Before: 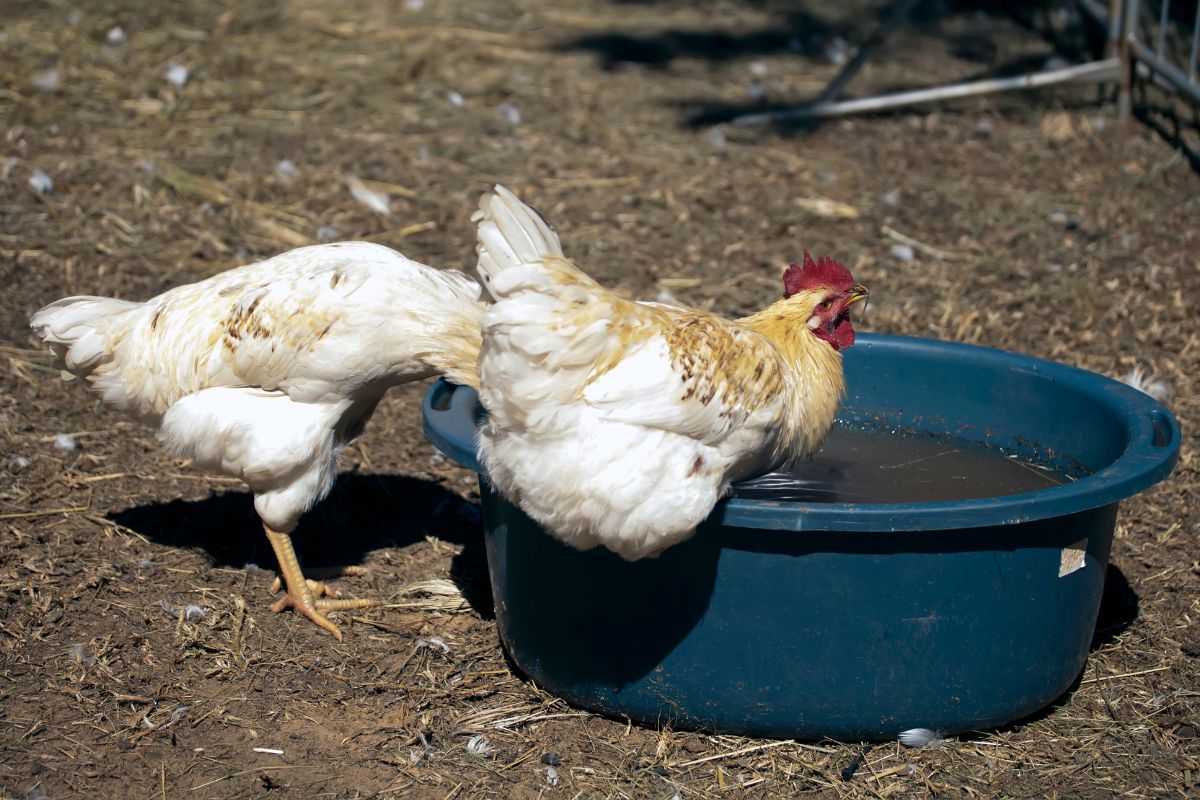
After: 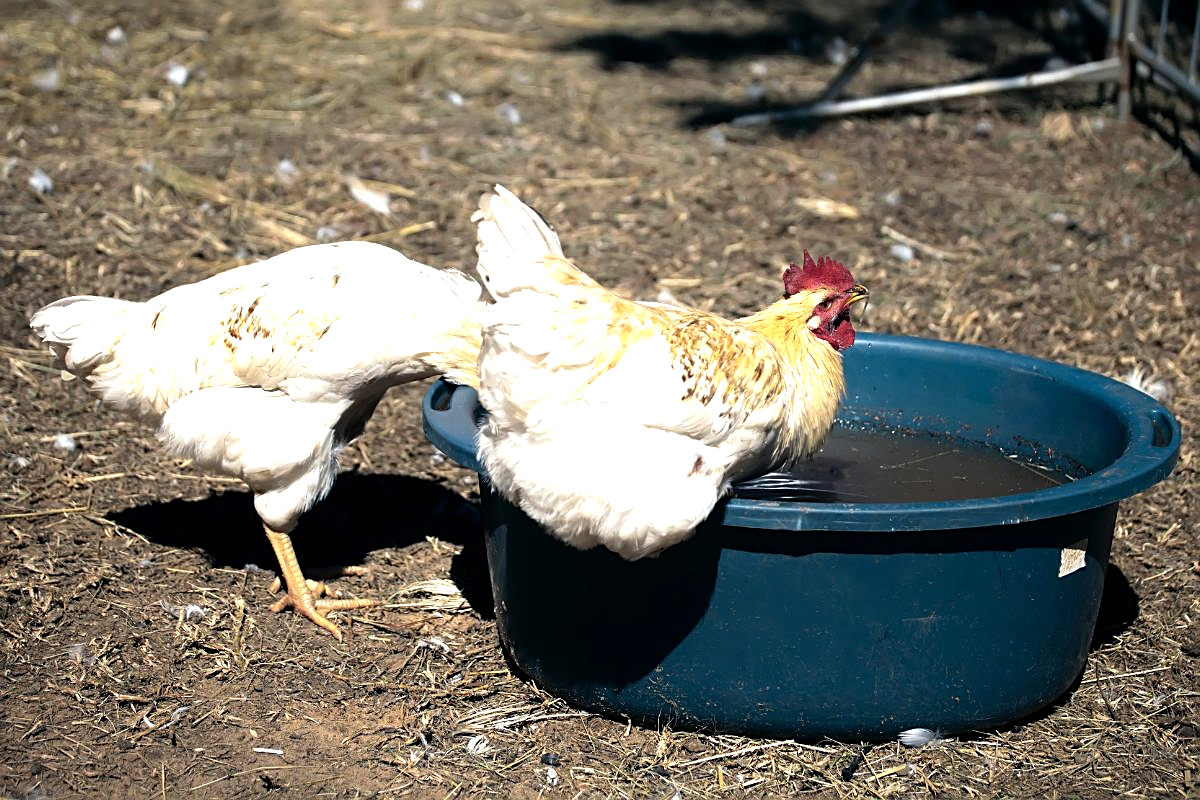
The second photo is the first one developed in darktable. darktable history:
sharpen: amount 0.497
tone equalizer: -8 EV -1.1 EV, -7 EV -1.02 EV, -6 EV -0.865 EV, -5 EV -0.602 EV, -3 EV 0.565 EV, -2 EV 0.882 EV, -1 EV 0.987 EV, +0 EV 1.06 EV, mask exposure compensation -0.494 EV
